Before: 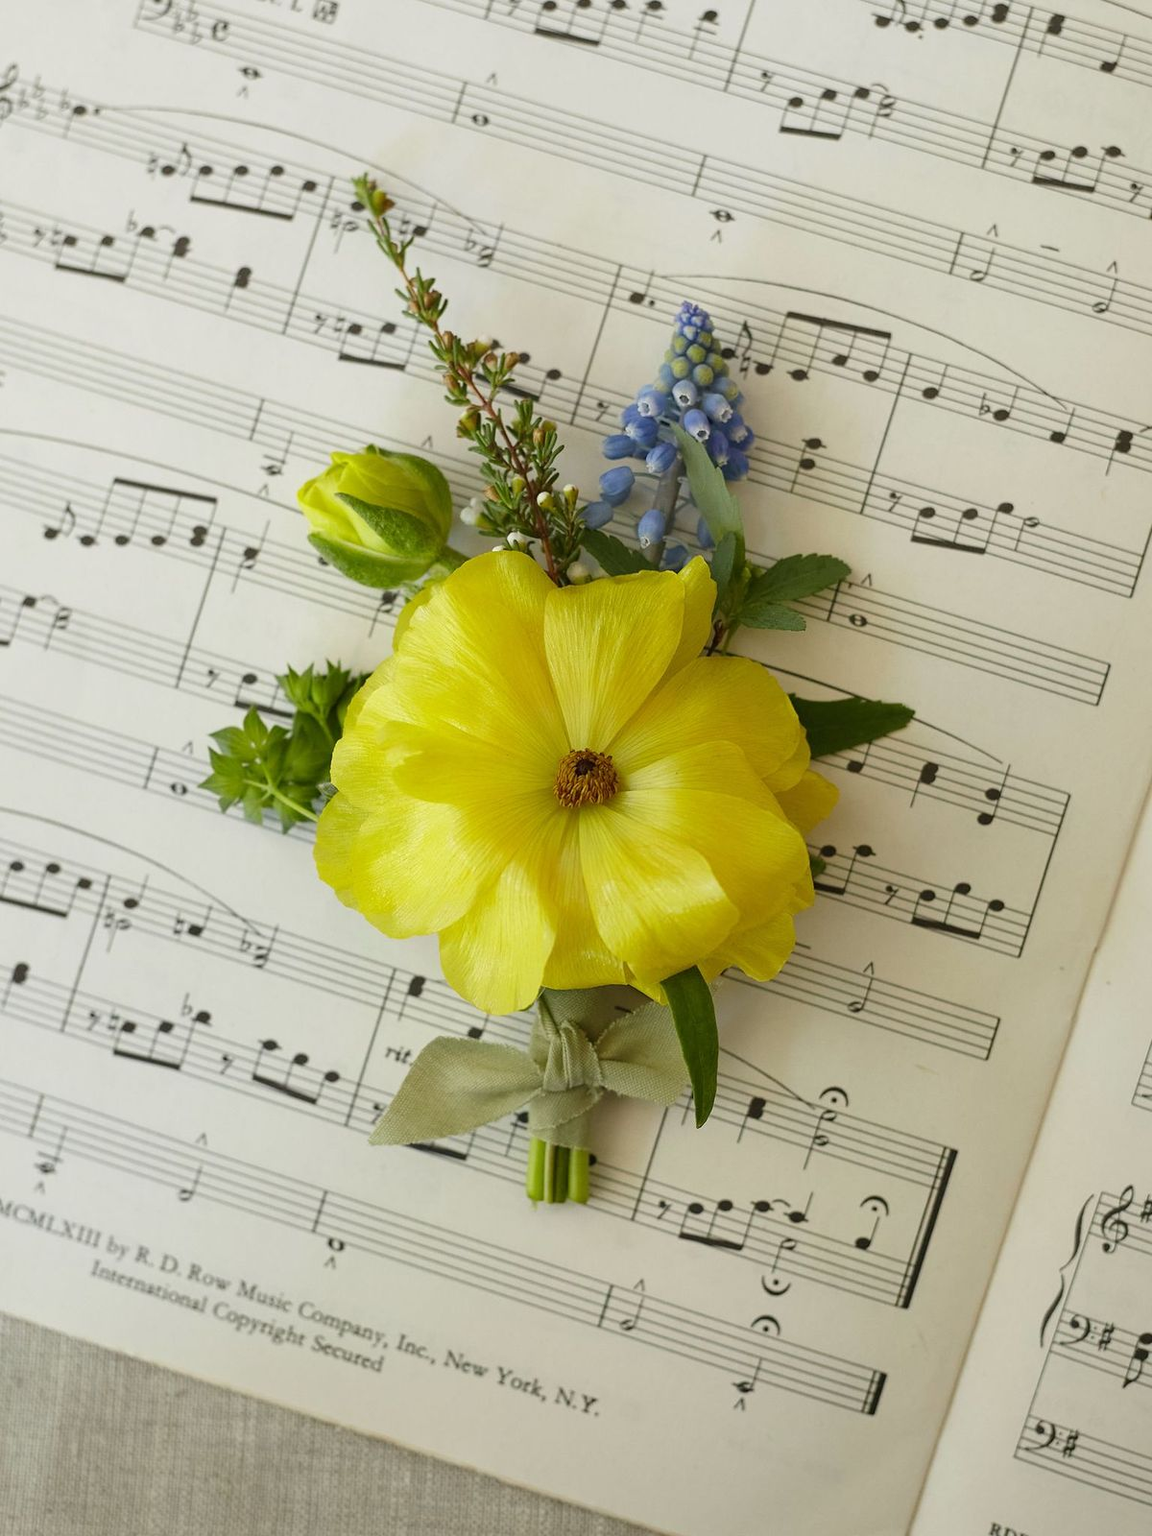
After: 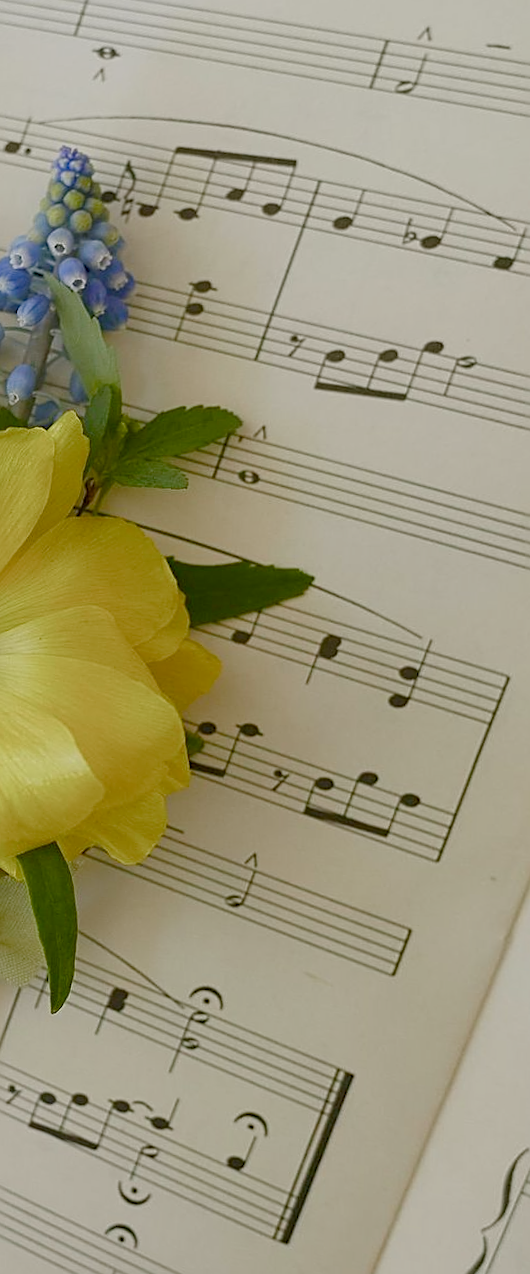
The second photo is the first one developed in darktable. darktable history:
color balance rgb: shadows lift › chroma 1%, shadows lift › hue 113°, highlights gain › chroma 0.2%, highlights gain › hue 333°, perceptual saturation grading › global saturation 20%, perceptual saturation grading › highlights -50%, perceptual saturation grading › shadows 25%, contrast -20%
sharpen: on, module defaults
rotate and perspective: rotation 1.69°, lens shift (vertical) -0.023, lens shift (horizontal) -0.291, crop left 0.025, crop right 0.988, crop top 0.092, crop bottom 0.842
crop: left 47.628%, top 6.643%, right 7.874%
